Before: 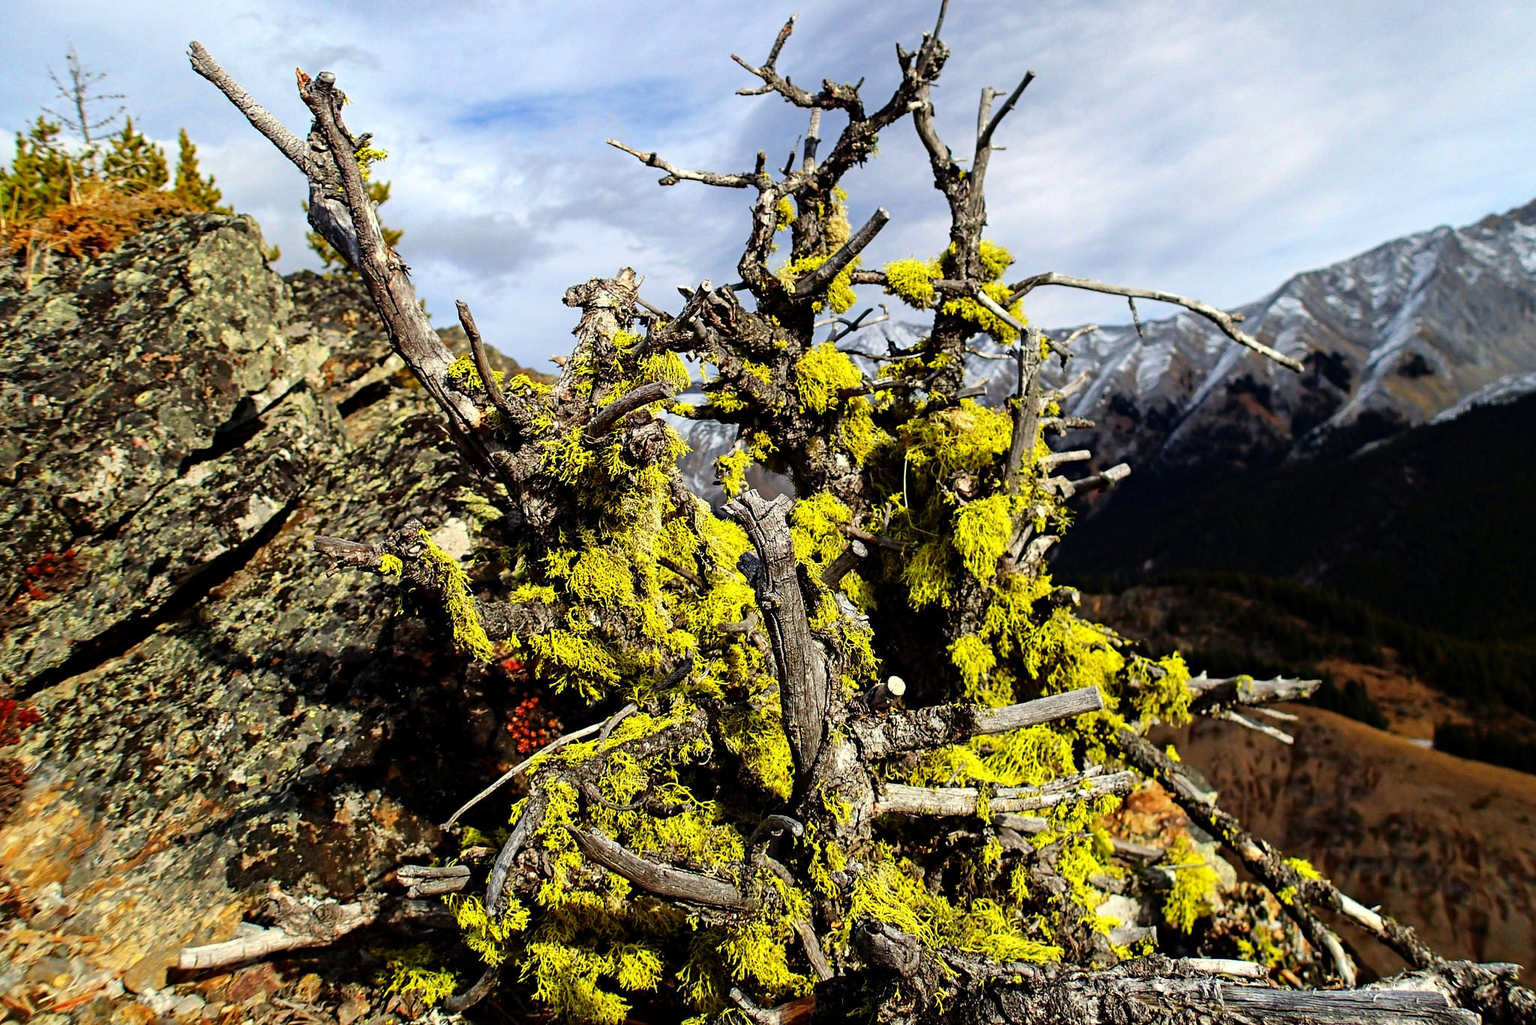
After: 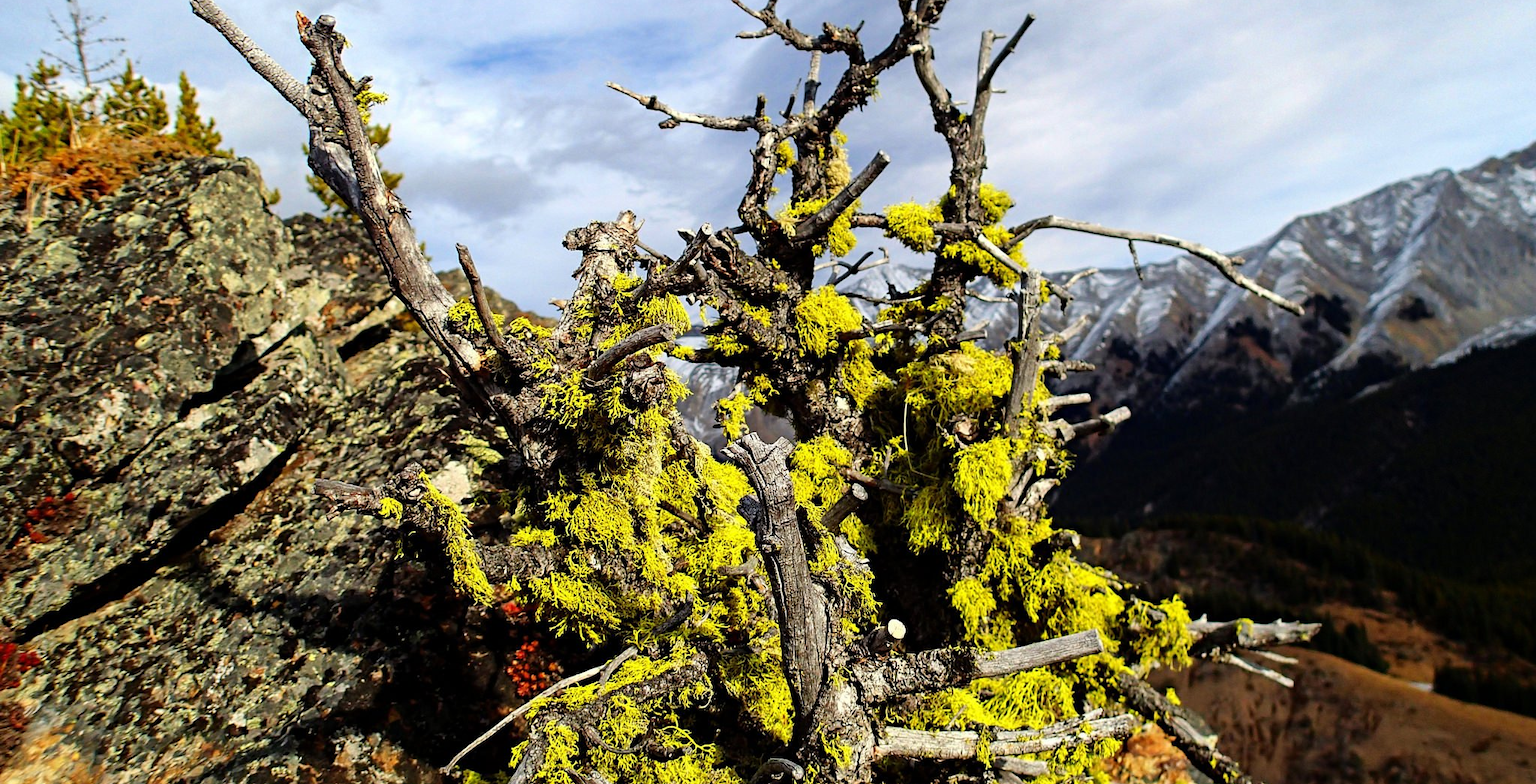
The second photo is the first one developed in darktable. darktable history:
crop: top 5.631%, bottom 17.851%
